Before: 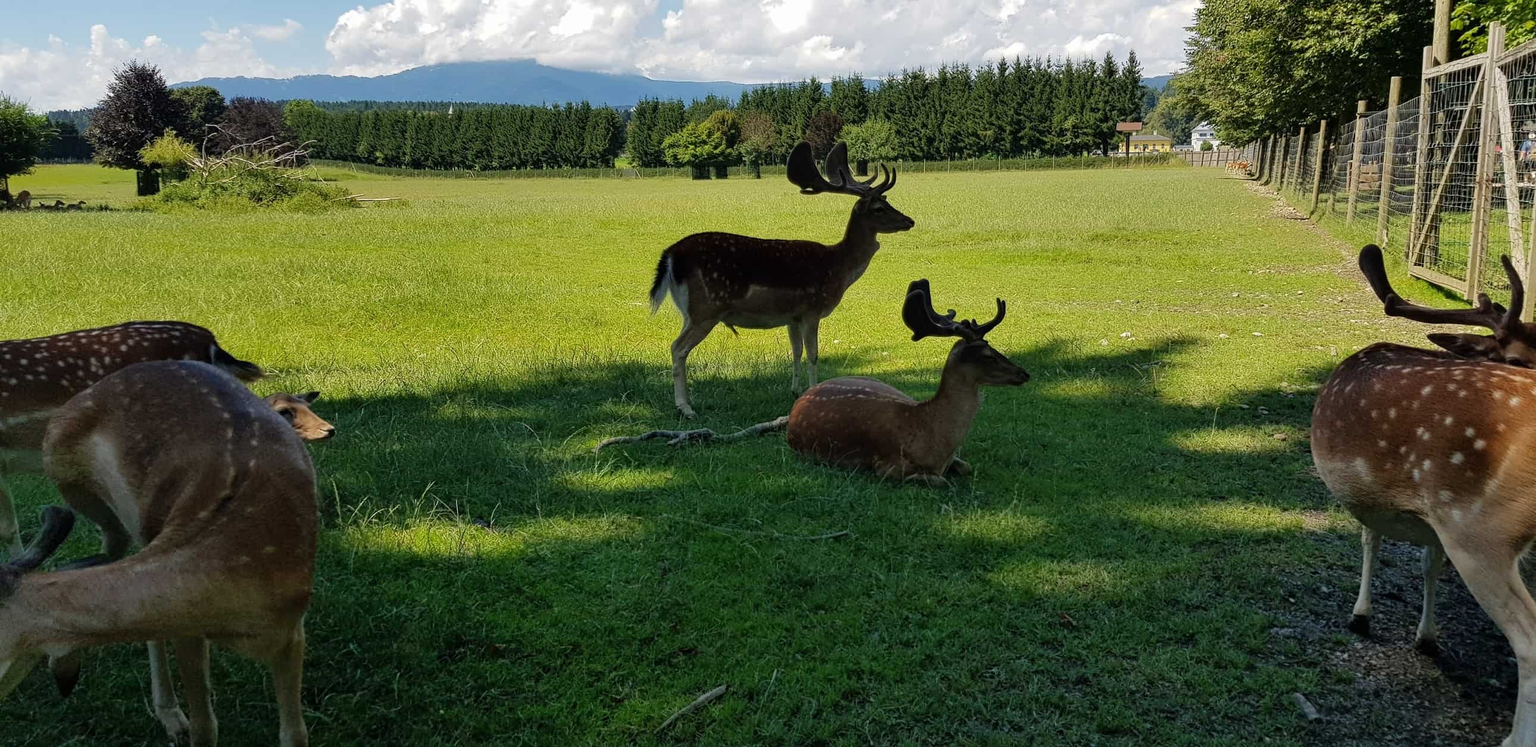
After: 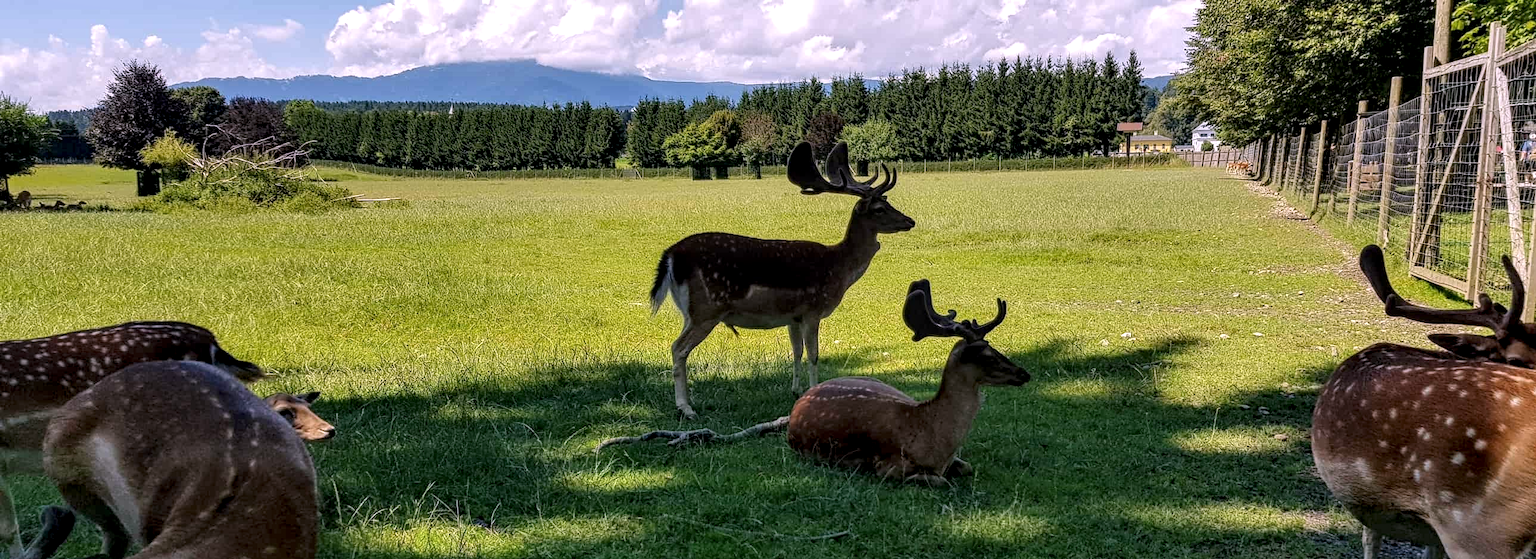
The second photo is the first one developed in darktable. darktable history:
local contrast: detail 150%
white balance: red 1.066, blue 1.119
crop: bottom 24.967%
rotate and perspective: crop left 0, crop top 0
